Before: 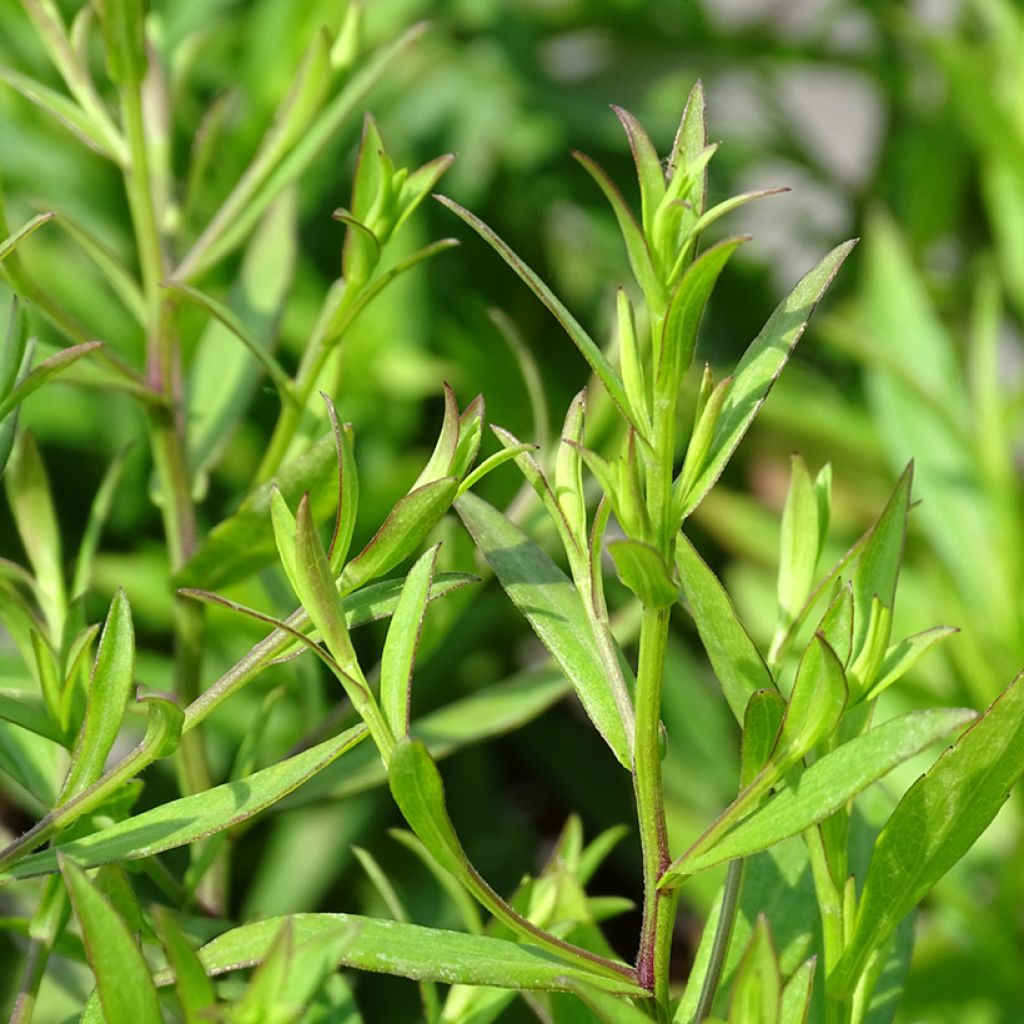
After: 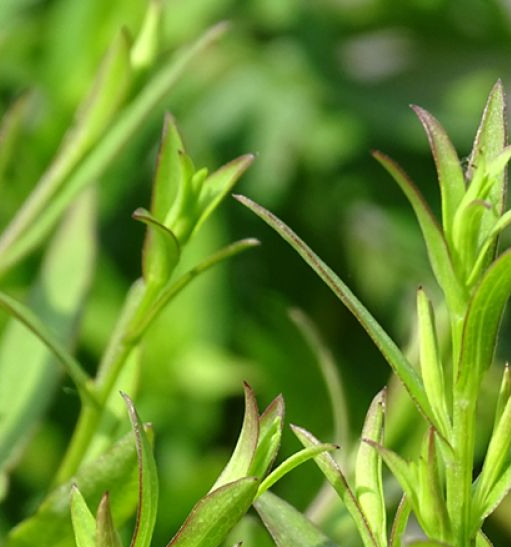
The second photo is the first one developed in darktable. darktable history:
crop: left 19.591%, right 30.488%, bottom 46.532%
